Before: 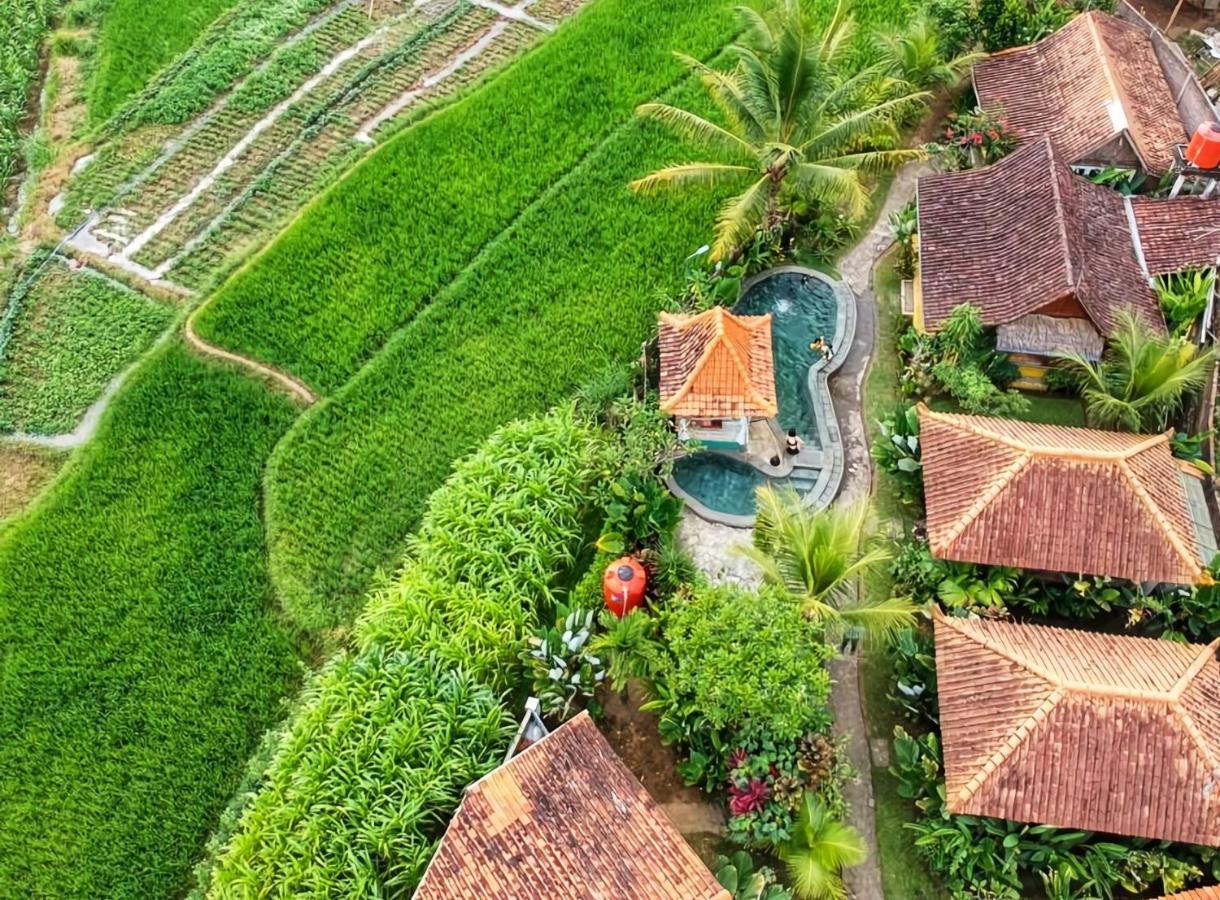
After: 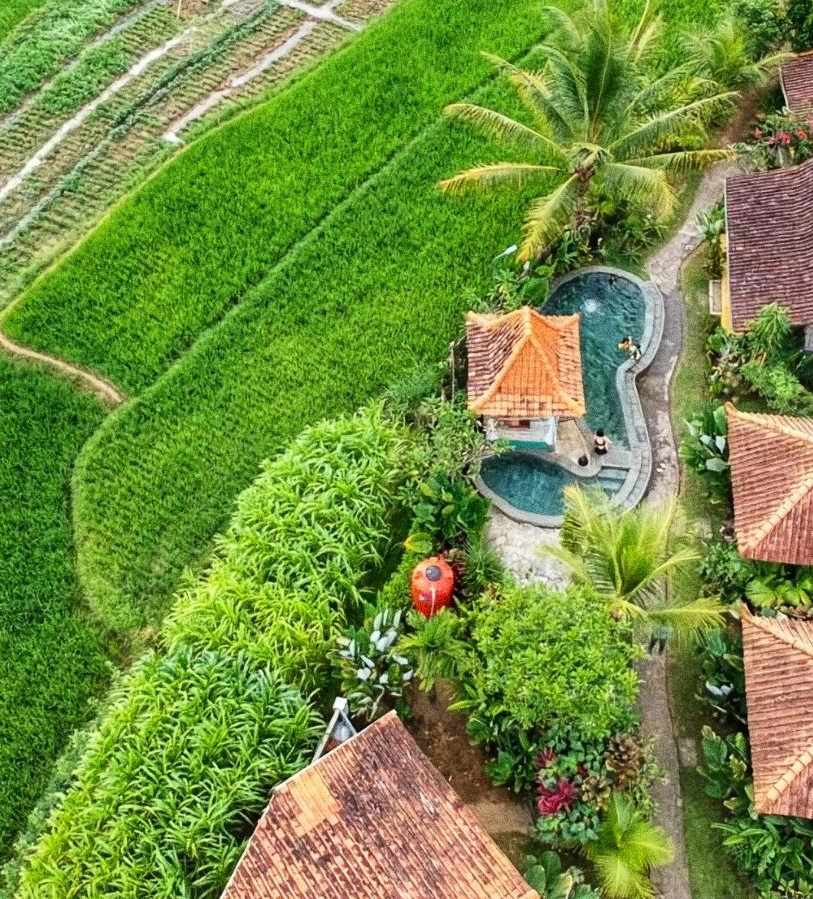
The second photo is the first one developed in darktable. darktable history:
crop and rotate: left 15.754%, right 17.579%
grain: strength 49.07%
